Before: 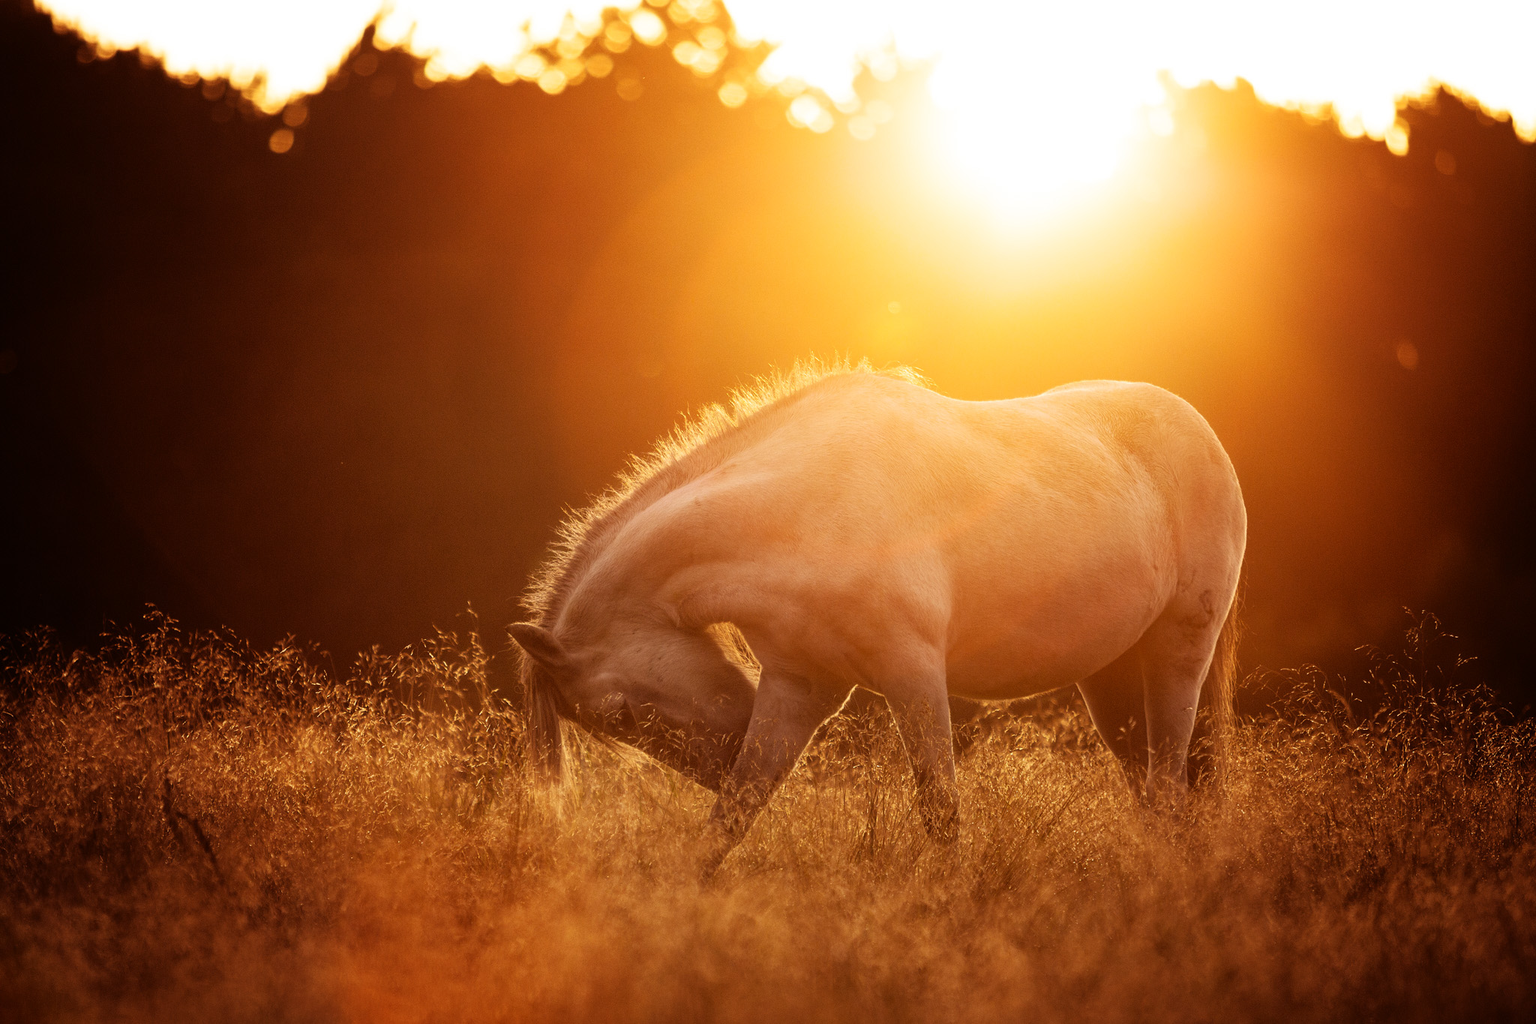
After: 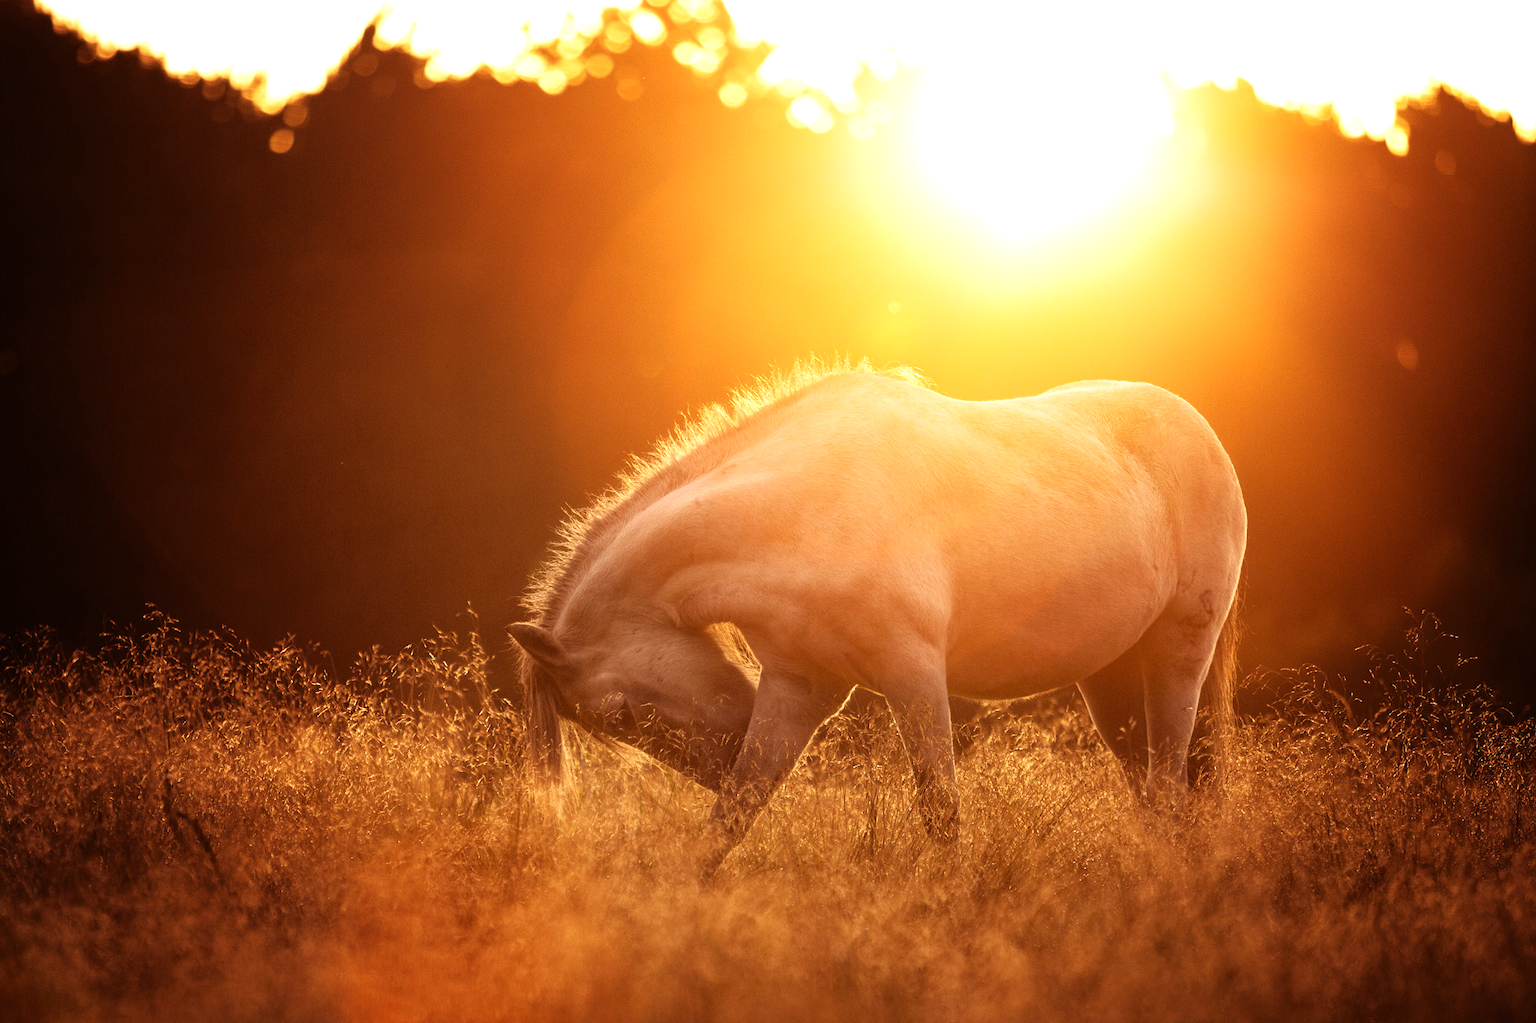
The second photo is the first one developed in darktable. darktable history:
exposure: black level correction 0, exposure 0.399 EV, compensate highlight preservation false
